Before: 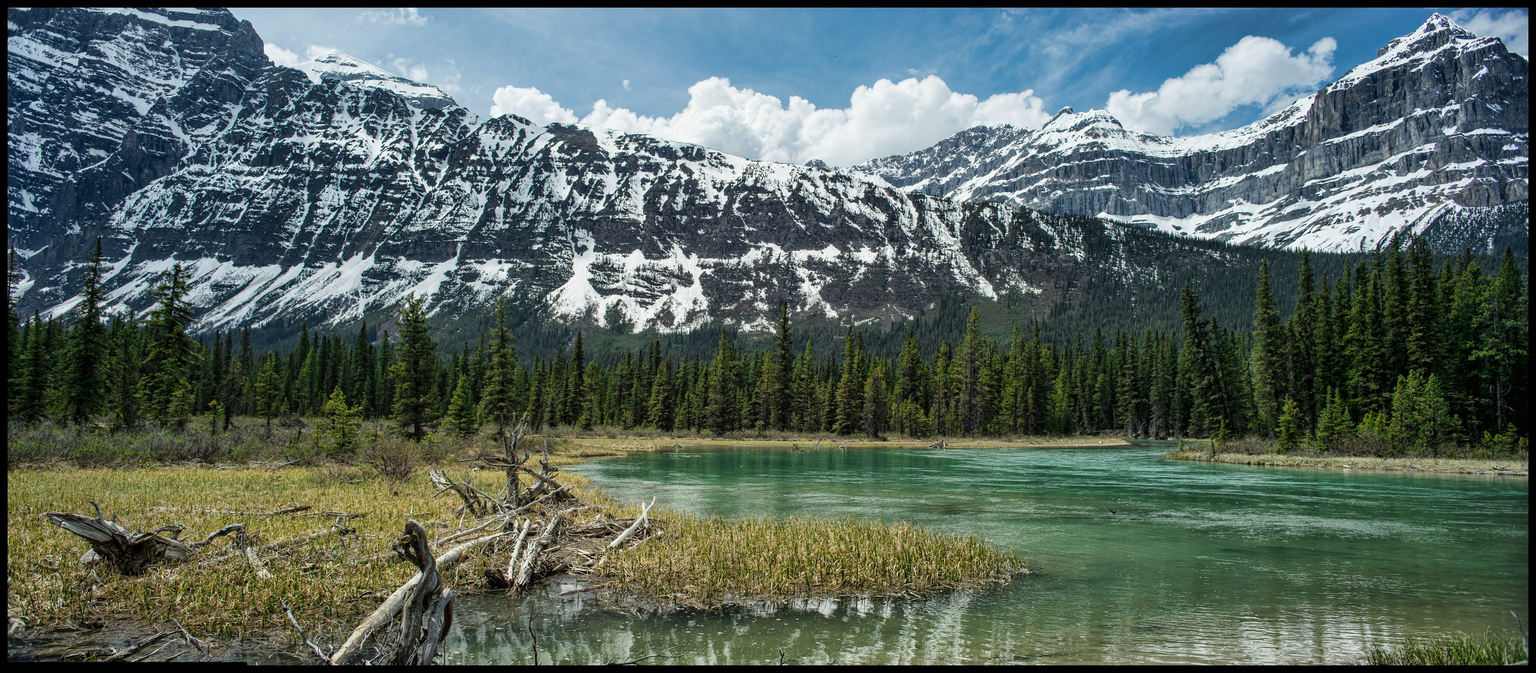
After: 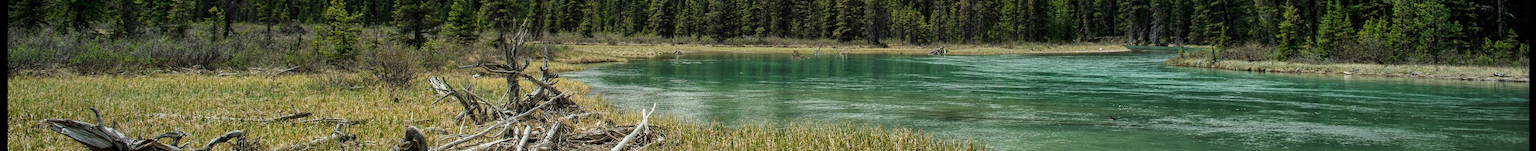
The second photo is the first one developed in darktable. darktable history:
crop and rotate: top 58.535%, bottom 18.911%
